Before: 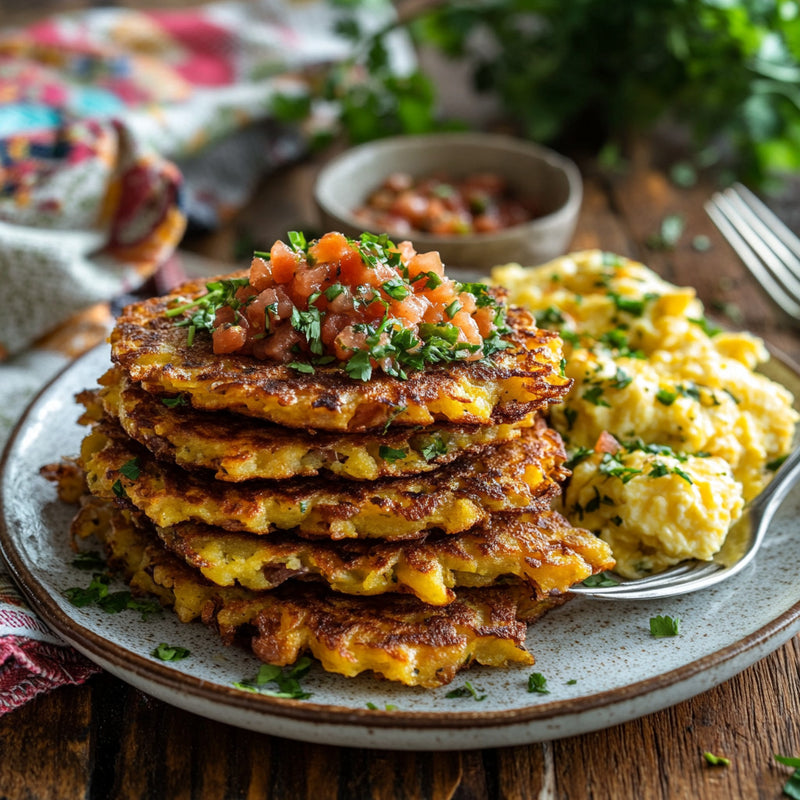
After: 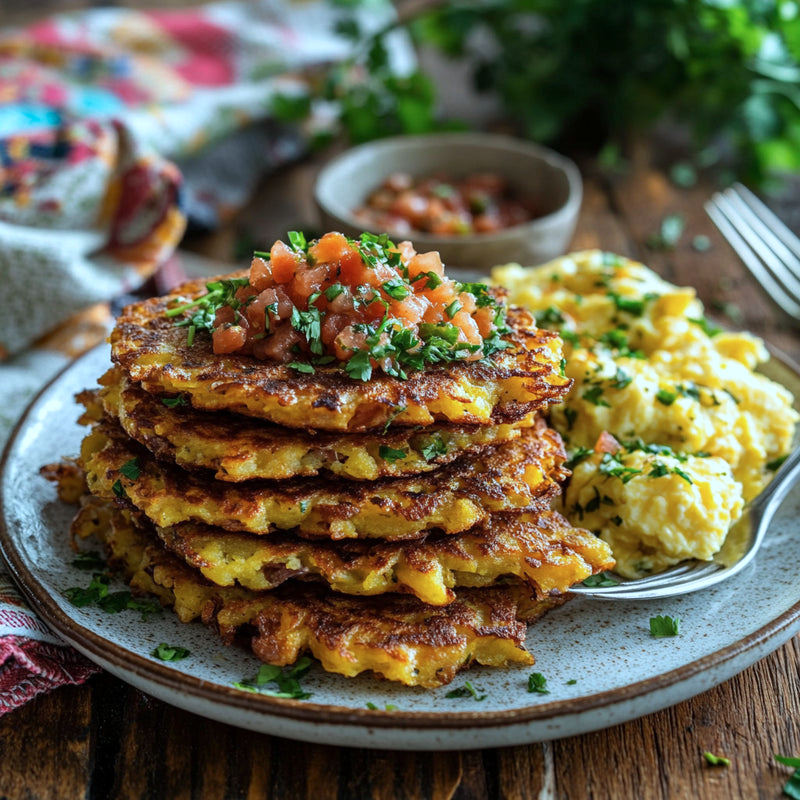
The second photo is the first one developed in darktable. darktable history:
color calibration: illuminant F (fluorescent), F source F9 (Cool White Deluxe 4150 K) – high CRI, x 0.374, y 0.373, temperature 4158.34 K
